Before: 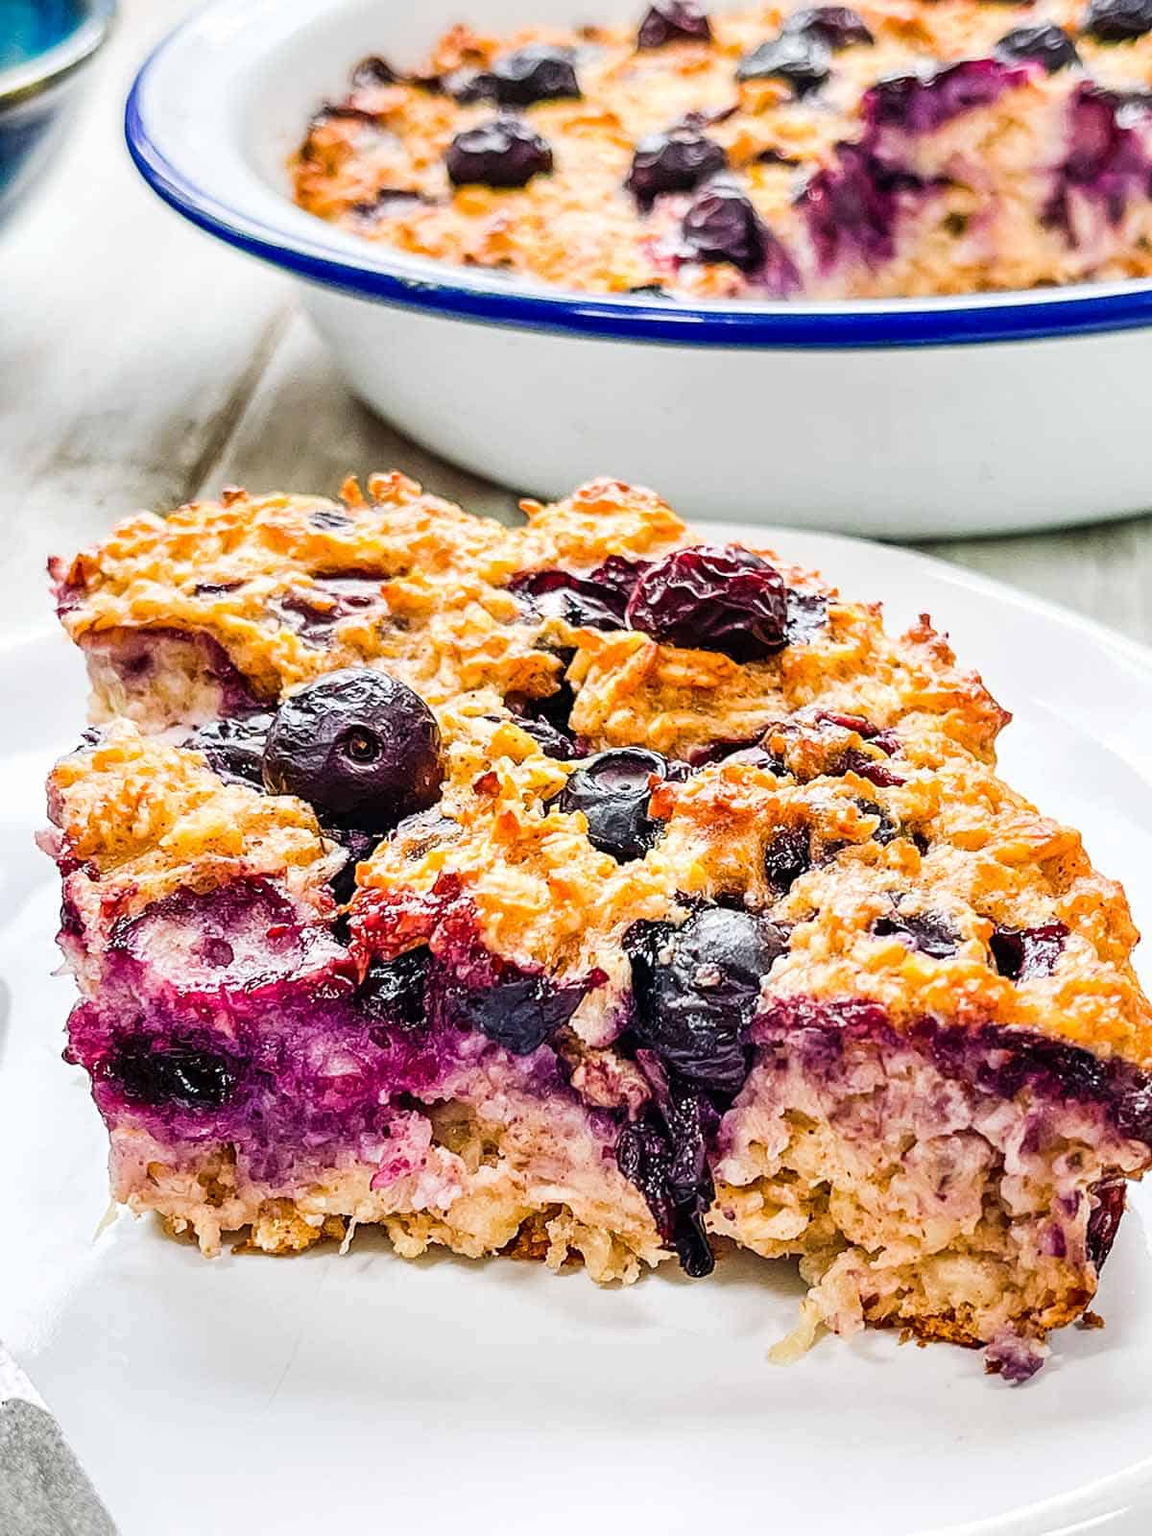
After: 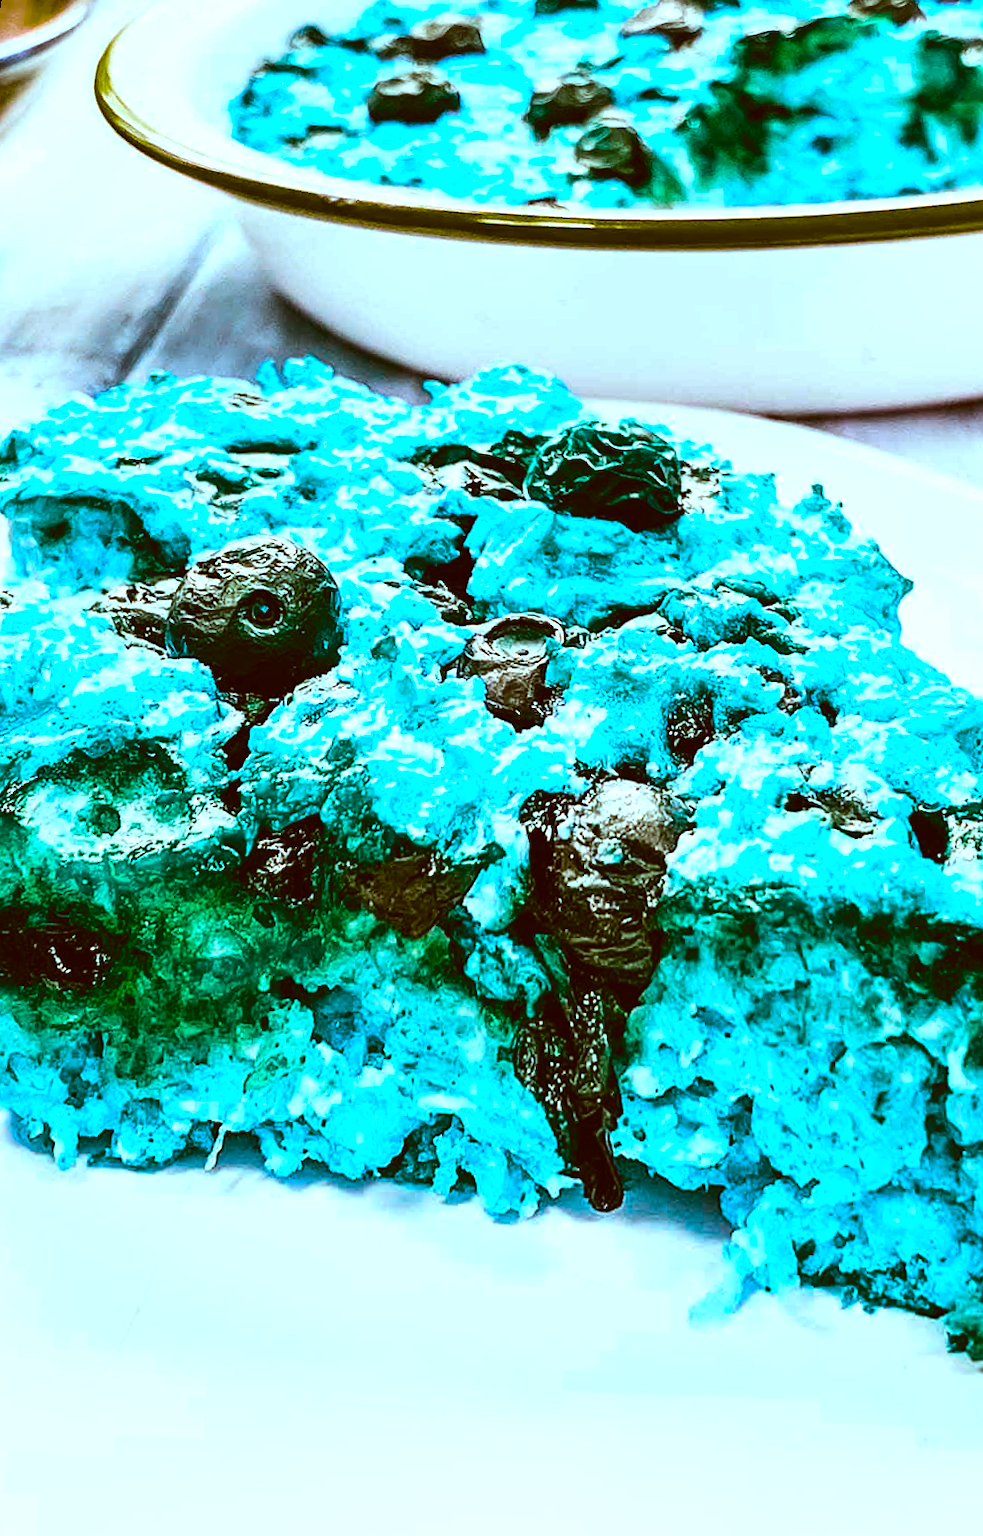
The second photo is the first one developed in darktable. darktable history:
tone equalizer: -8 EV -0.75 EV, -7 EV -0.7 EV, -6 EV -0.6 EV, -5 EV -0.4 EV, -3 EV 0.4 EV, -2 EV 0.6 EV, -1 EV 0.7 EV, +0 EV 0.75 EV, edges refinement/feathering 500, mask exposure compensation -1.57 EV, preserve details no
rotate and perspective: rotation 0.72°, lens shift (vertical) -0.352, lens shift (horizontal) -0.051, crop left 0.152, crop right 0.859, crop top 0.019, crop bottom 0.964
contrast brightness saturation: contrast -0.08, brightness -0.04, saturation -0.11
color balance rgb: hue shift 180°, global vibrance 50%, contrast 0.32%
color correction: highlights a* -14.62, highlights b* -16.22, shadows a* 10.12, shadows b* 29.4
